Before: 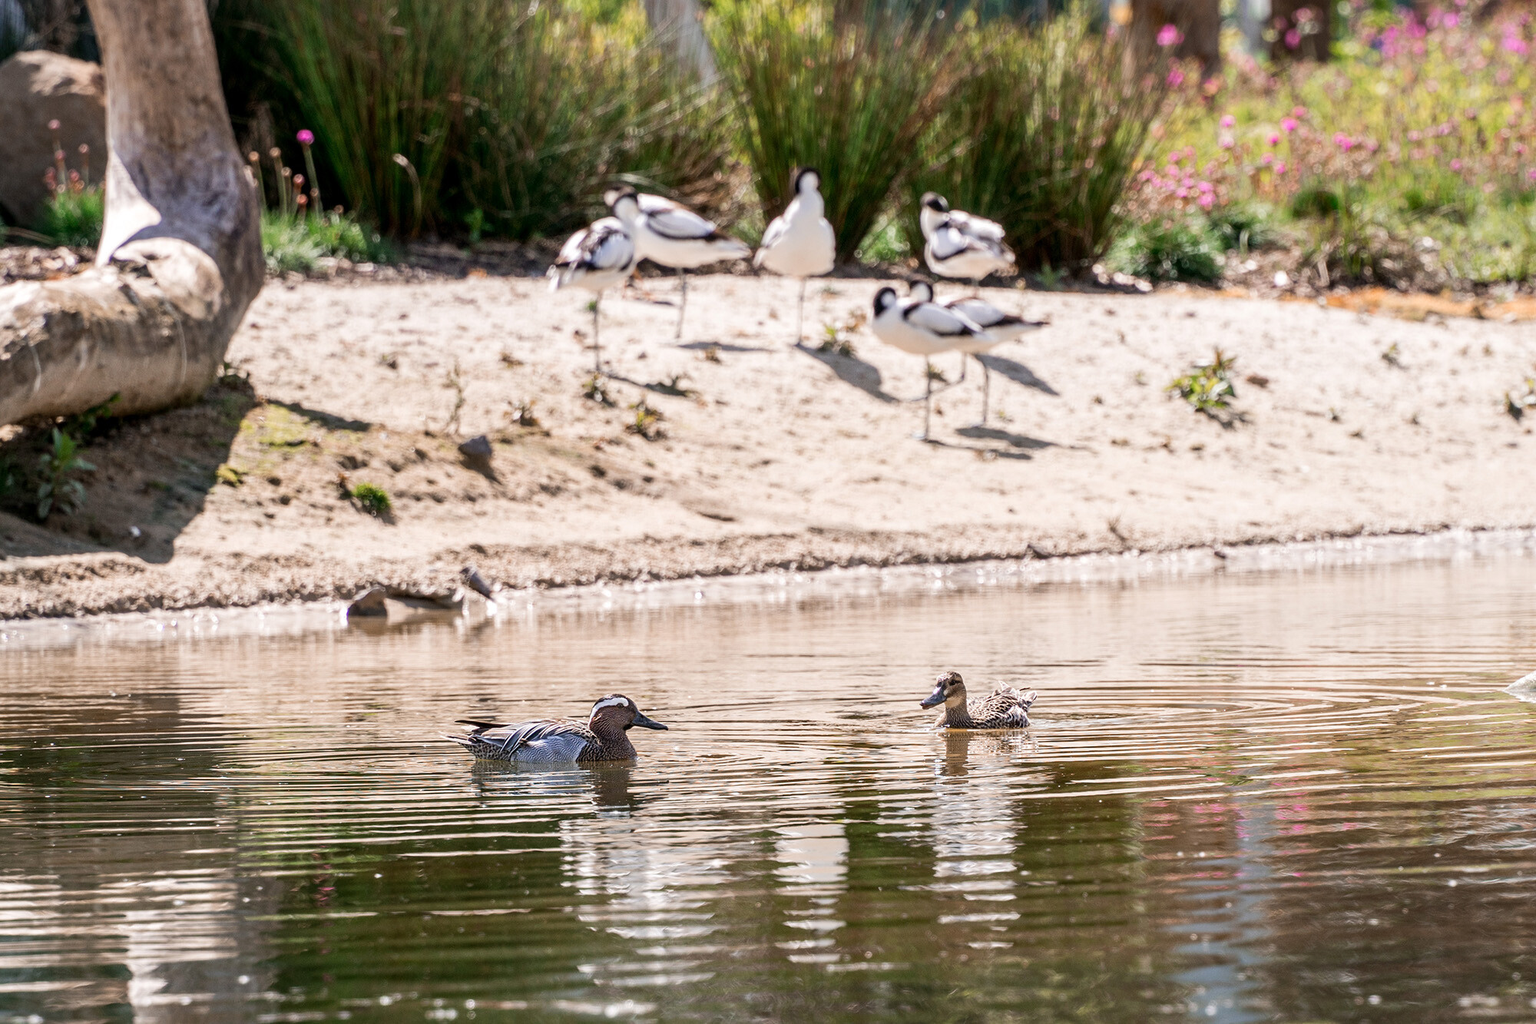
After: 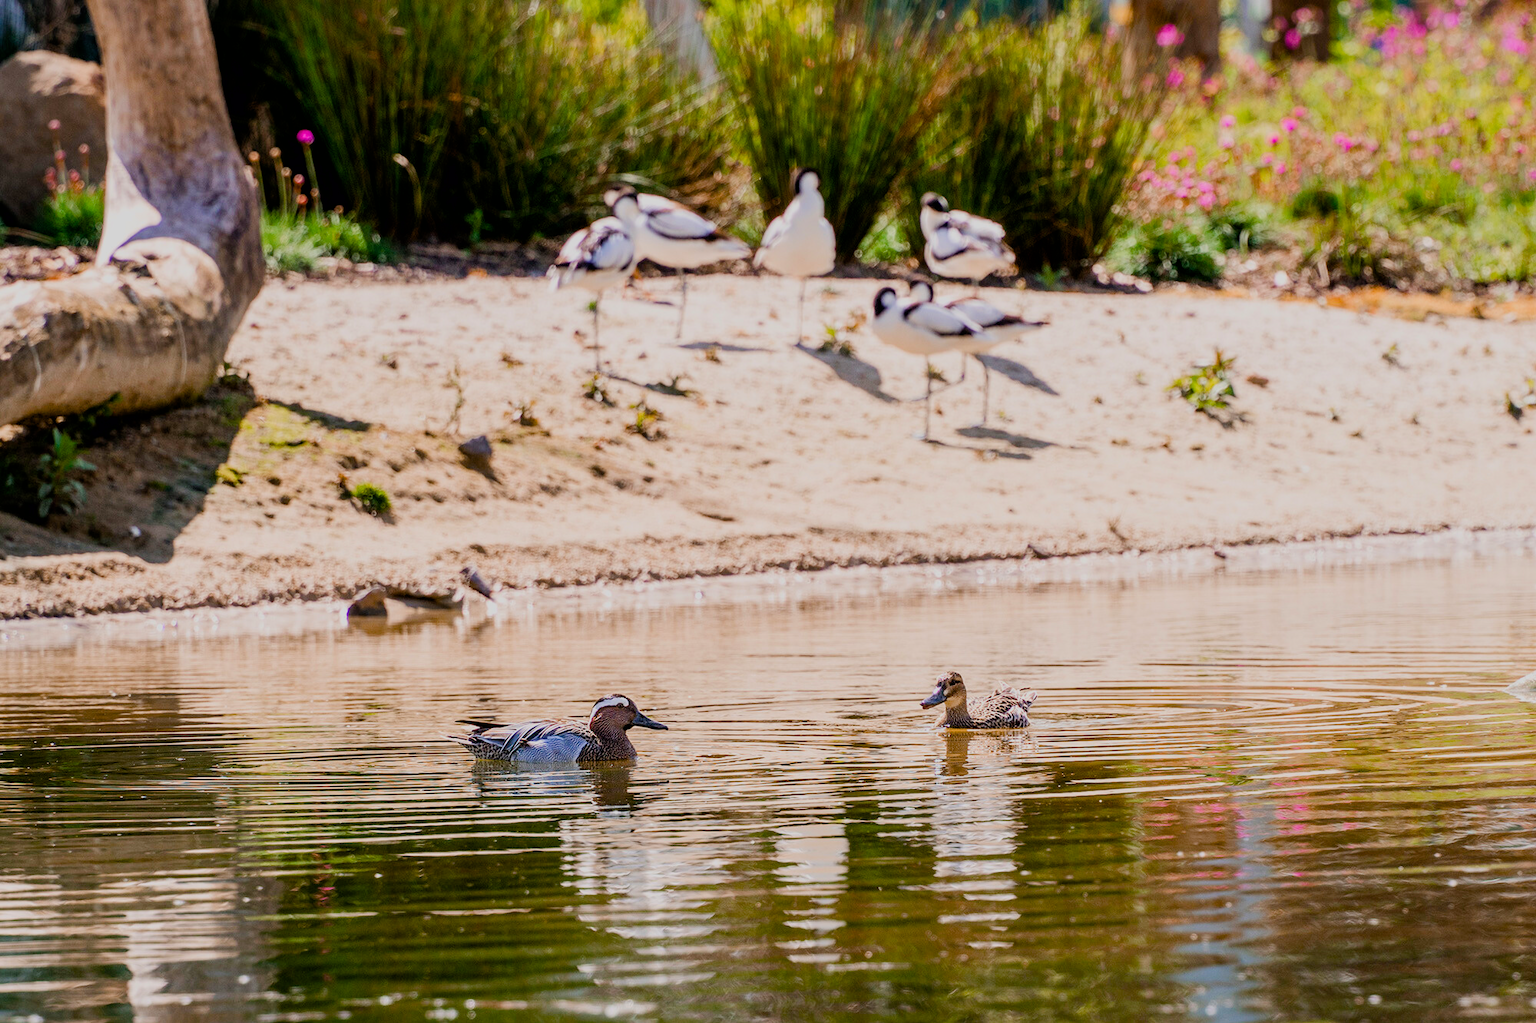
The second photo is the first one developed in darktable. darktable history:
filmic rgb: black relative exposure -7.65 EV, white relative exposure 4.56 EV, hardness 3.61, color science v6 (2022)
color balance rgb: perceptual saturation grading › global saturation 20%, perceptual saturation grading › highlights -25%, perceptual saturation grading › shadows 50.52%, global vibrance 40.24%
